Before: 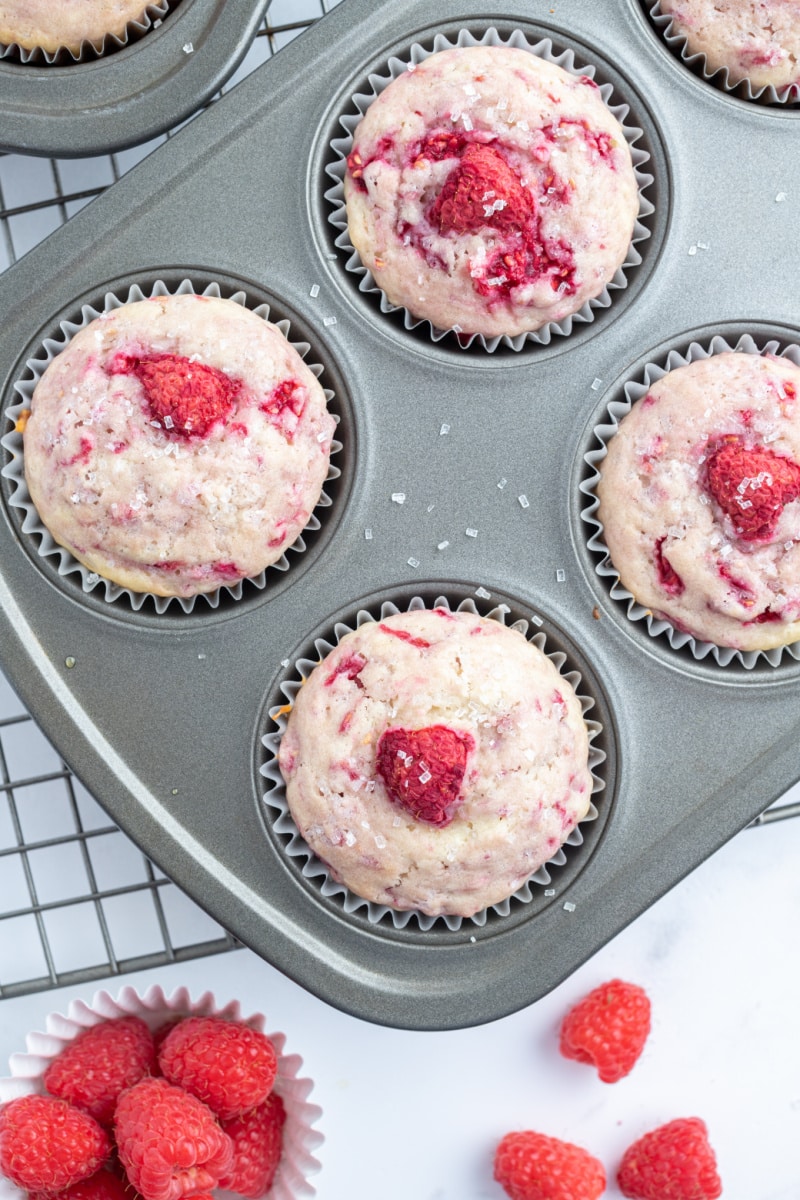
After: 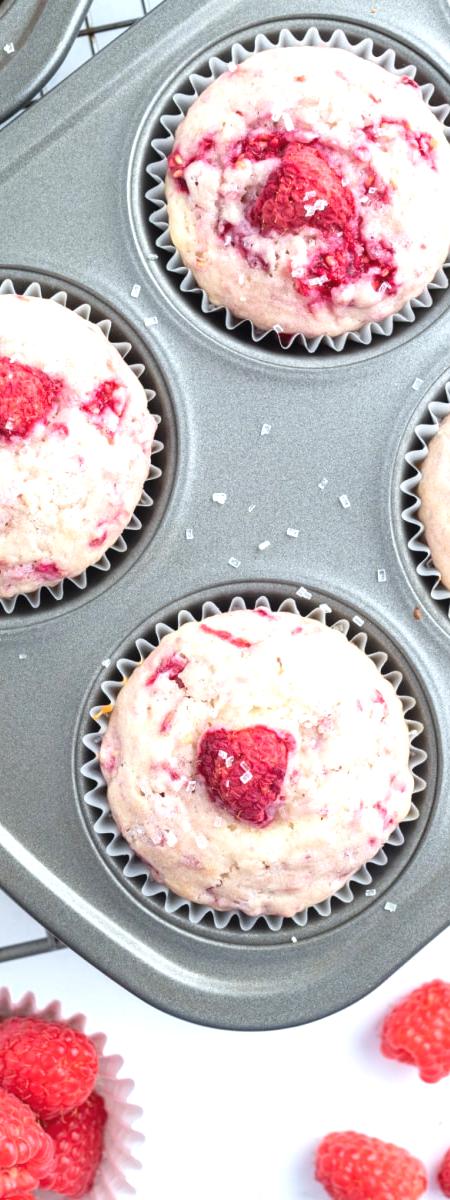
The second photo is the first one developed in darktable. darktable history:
exposure: black level correction -0.002, exposure 0.537 EV, compensate highlight preservation false
crop and rotate: left 22.471%, right 21.208%
